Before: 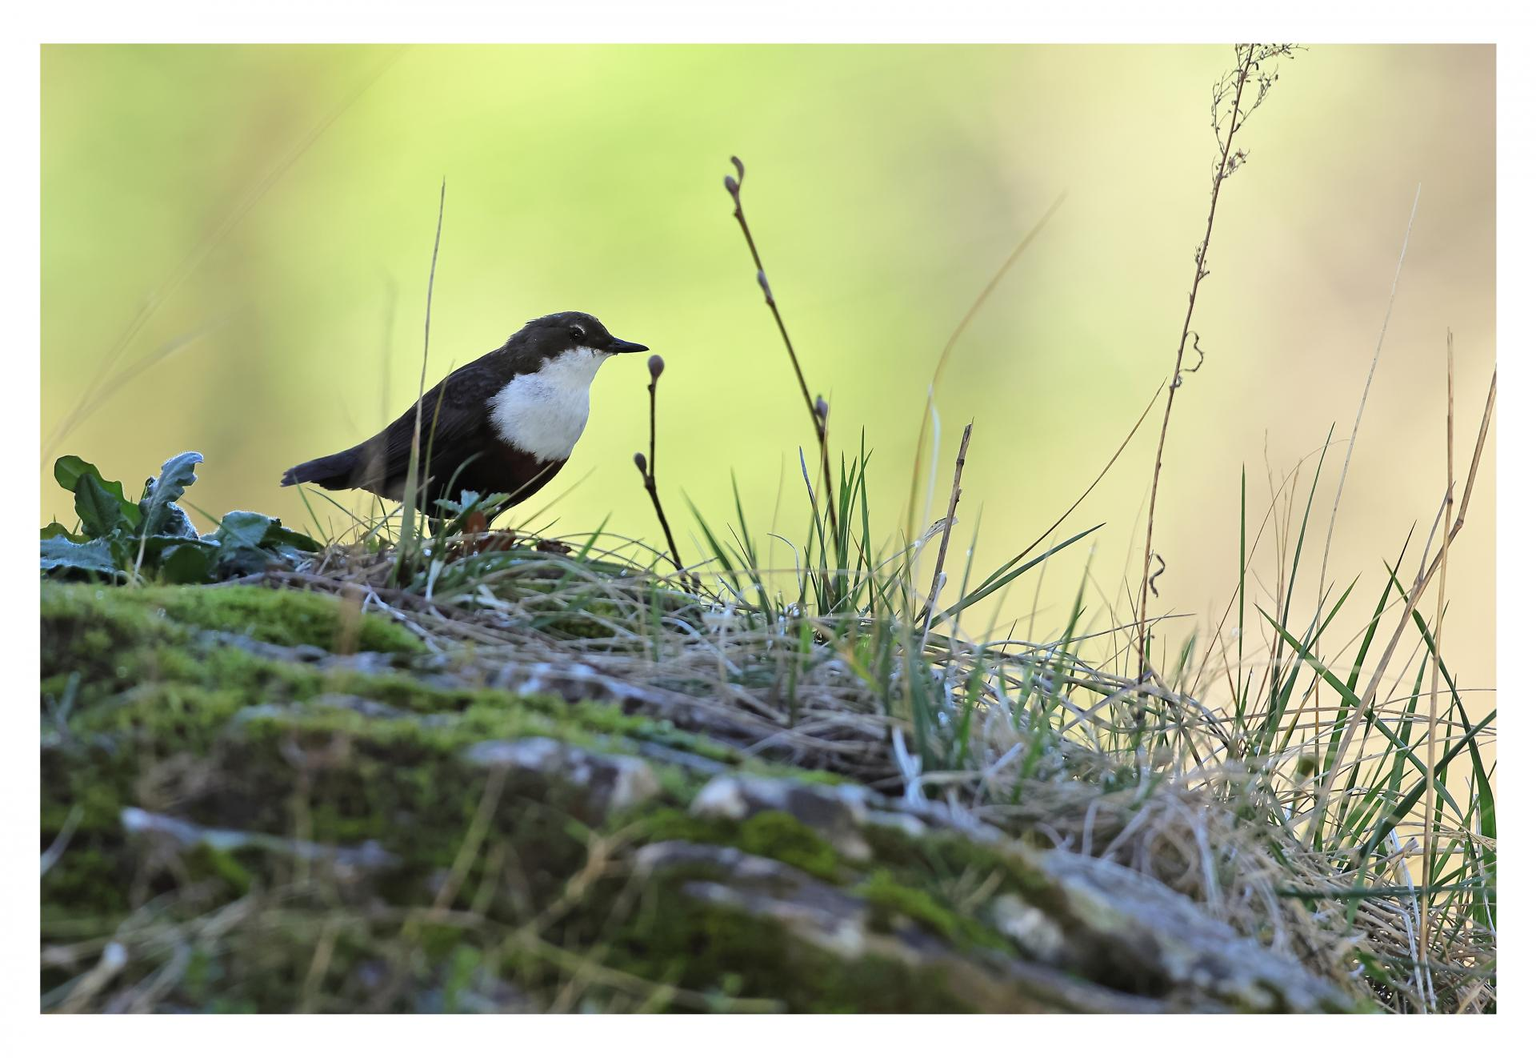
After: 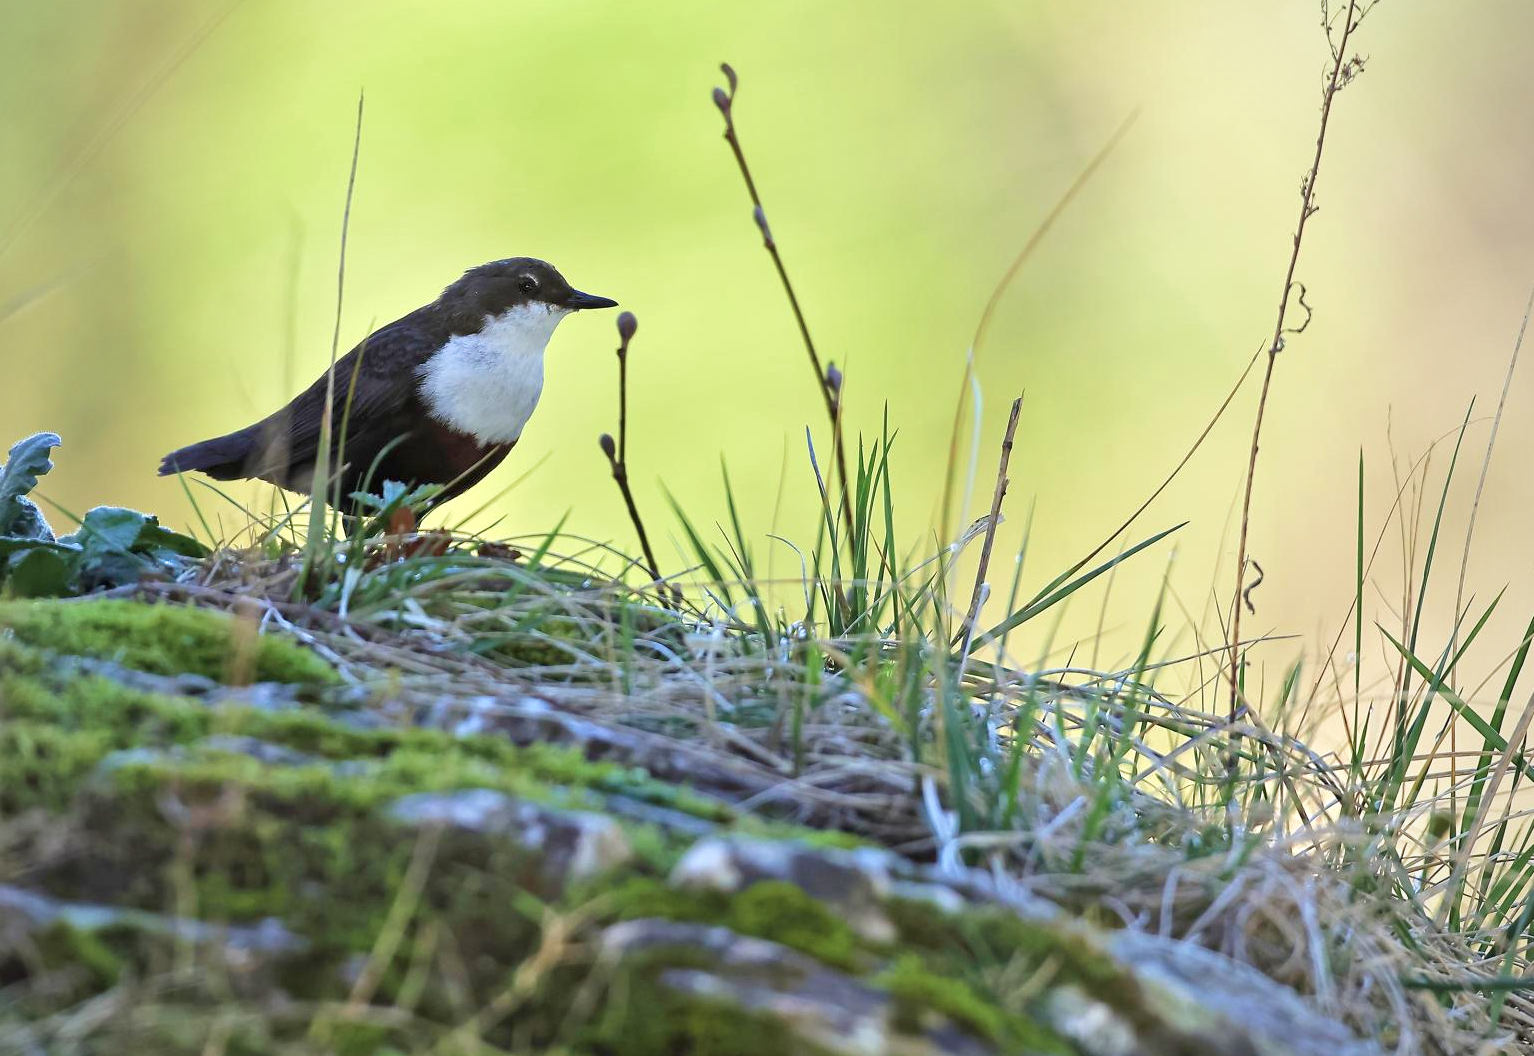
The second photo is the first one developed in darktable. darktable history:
local contrast: highlights 100%, shadows 100%, detail 120%, midtone range 0.2
velvia: on, module defaults
tone equalizer: -8 EV 1 EV, -7 EV 1 EV, -6 EV 1 EV, -5 EV 1 EV, -4 EV 1 EV, -3 EV 0.75 EV, -2 EV 0.5 EV, -1 EV 0.25 EV
crop and rotate: left 10.071%, top 10.071%, right 10.02%, bottom 10.02%
vignetting: fall-off radius 81.94%
levels: levels [0, 0.498, 0.996]
